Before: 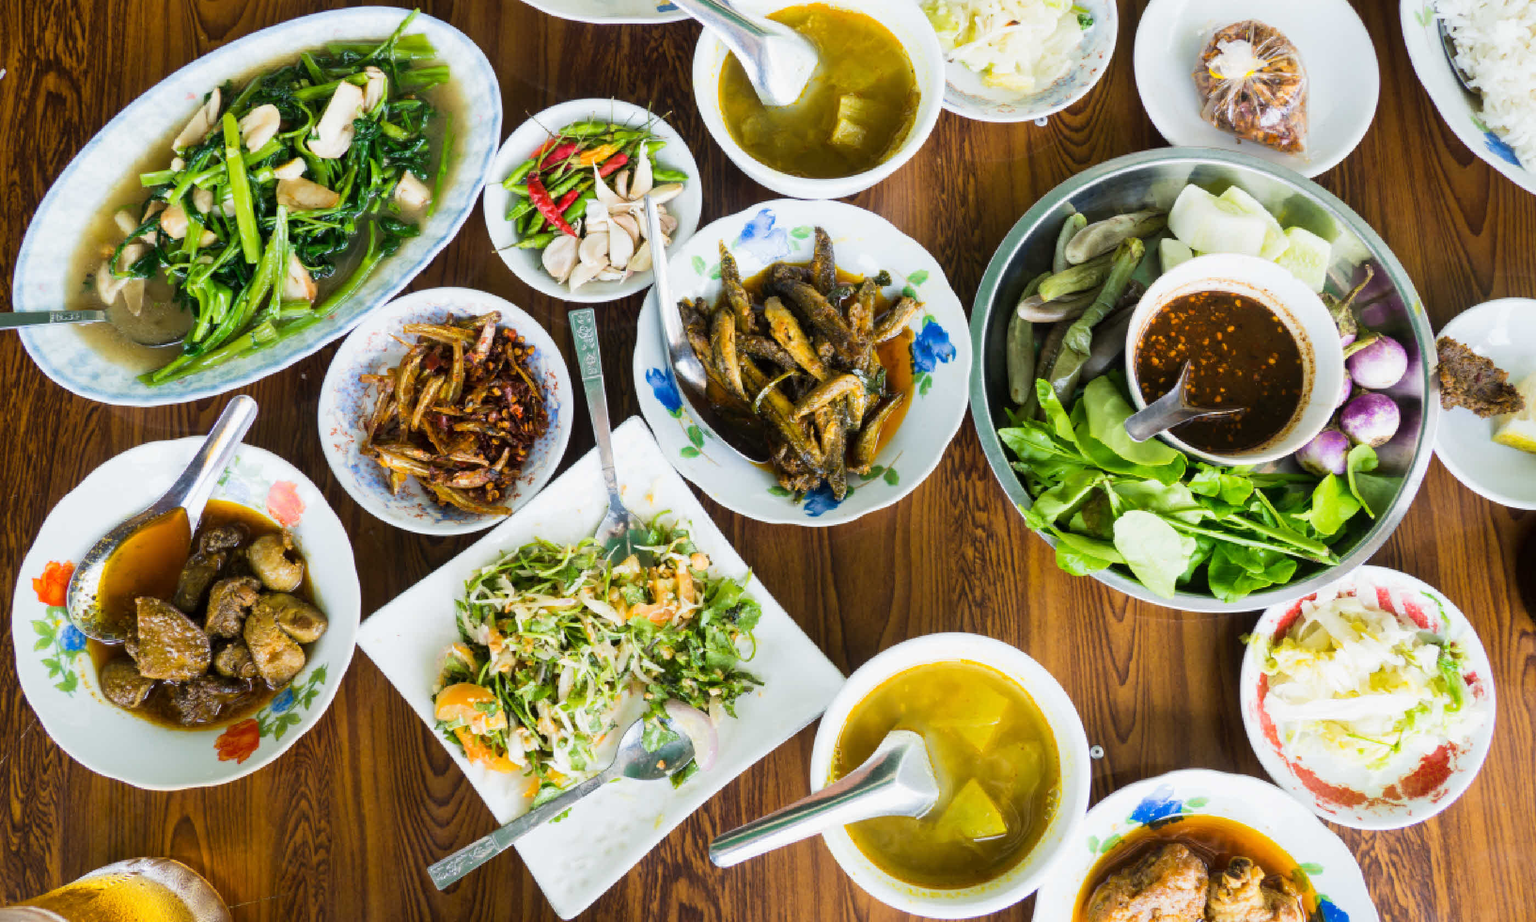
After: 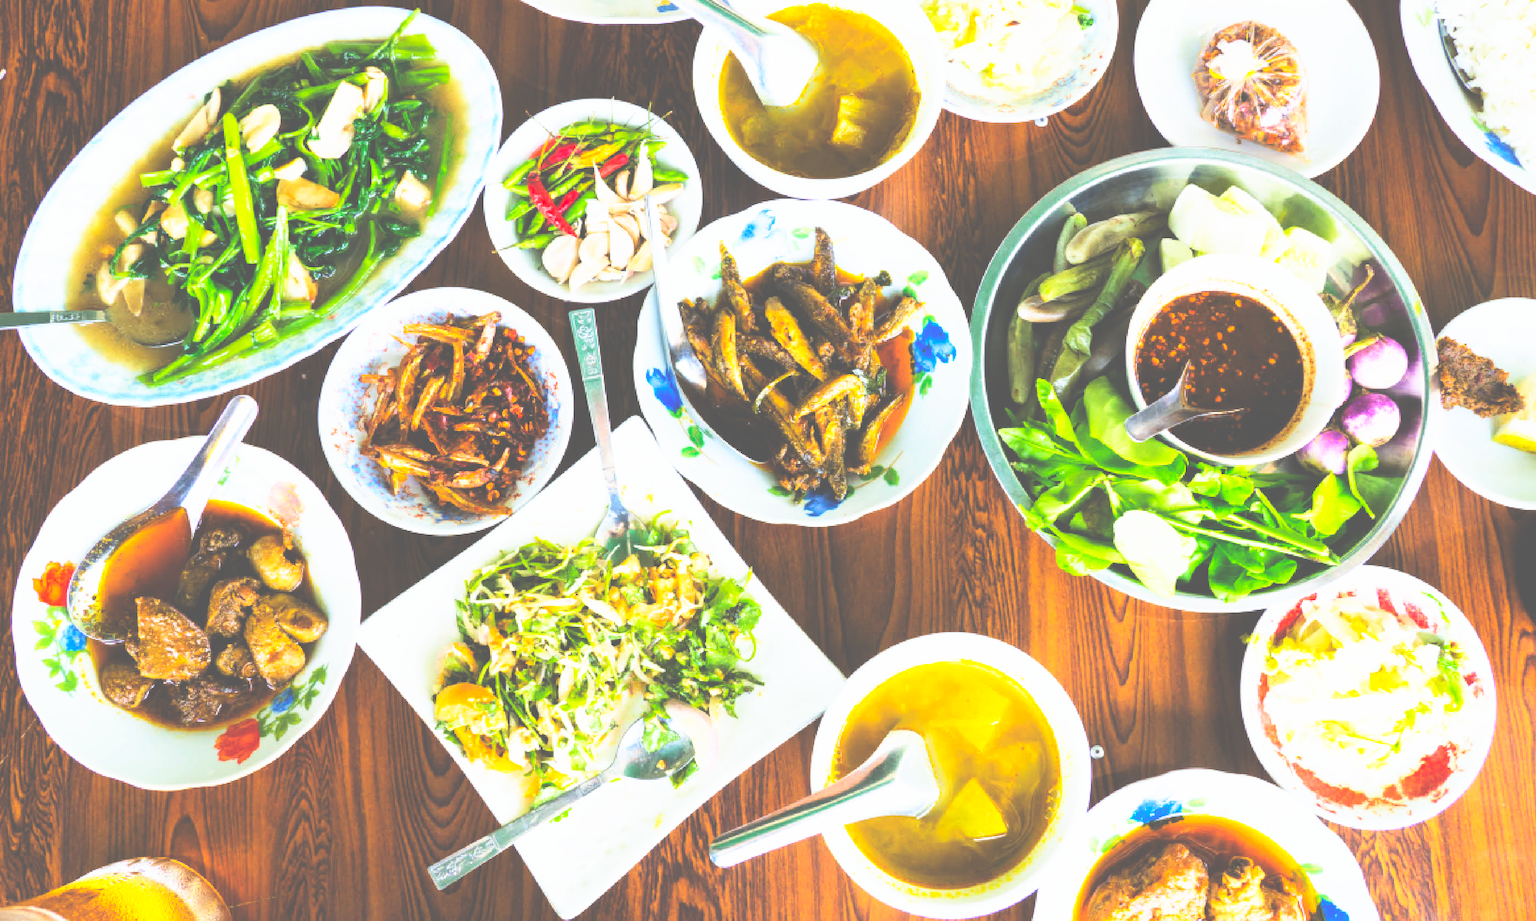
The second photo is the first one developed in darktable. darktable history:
contrast brightness saturation: contrast 0.1, brightness 0.3, saturation 0.14
base curve: curves: ch0 [(0, 0.036) (0.007, 0.037) (0.604, 0.887) (1, 1)], preserve colors none
